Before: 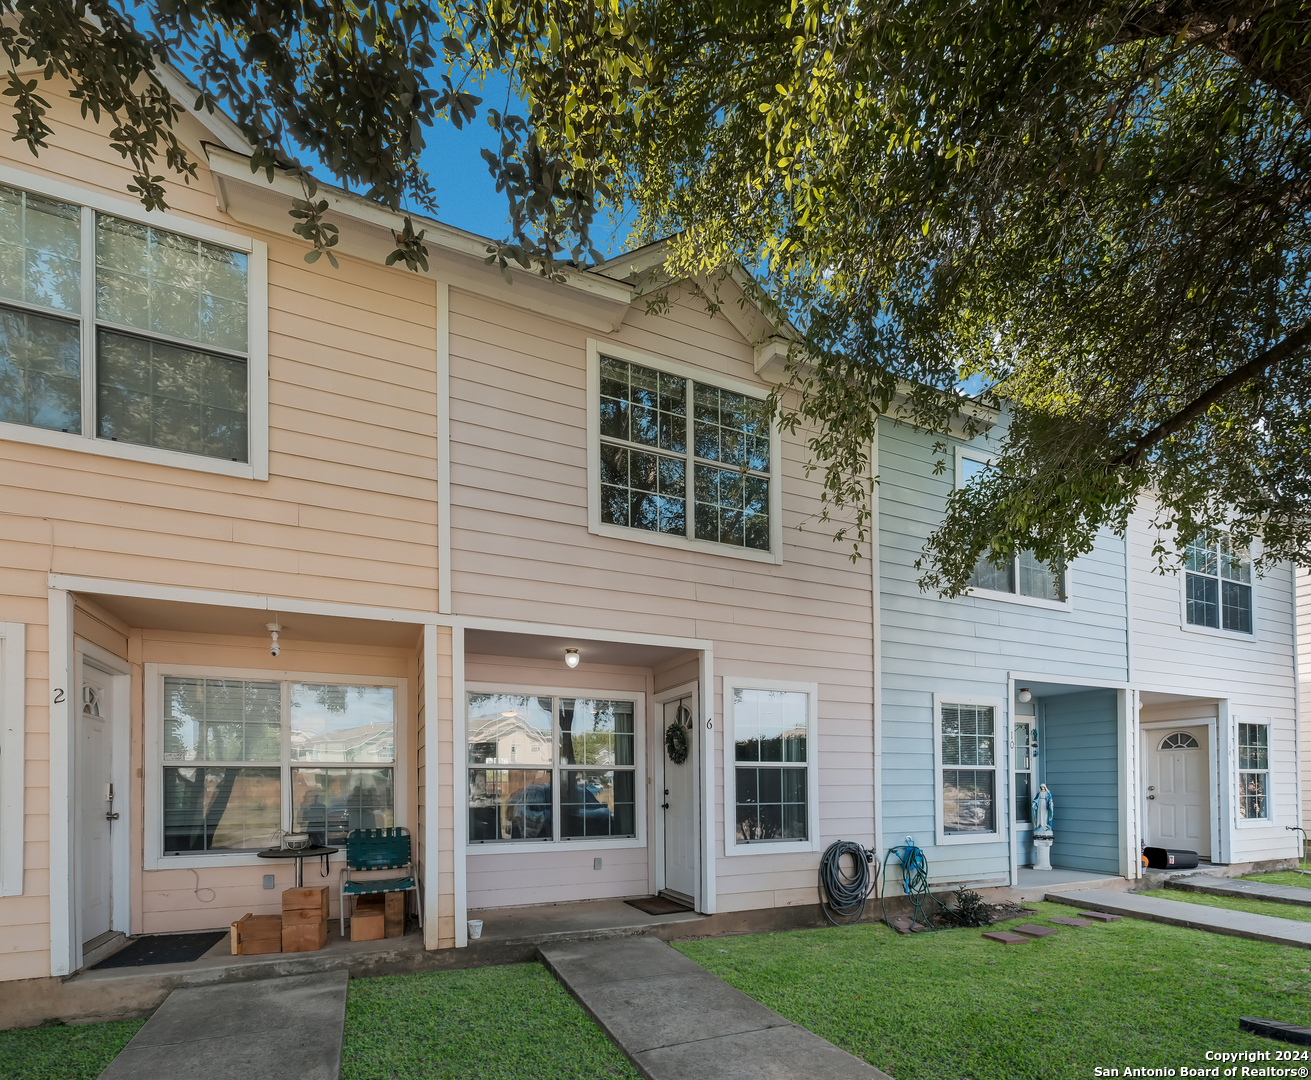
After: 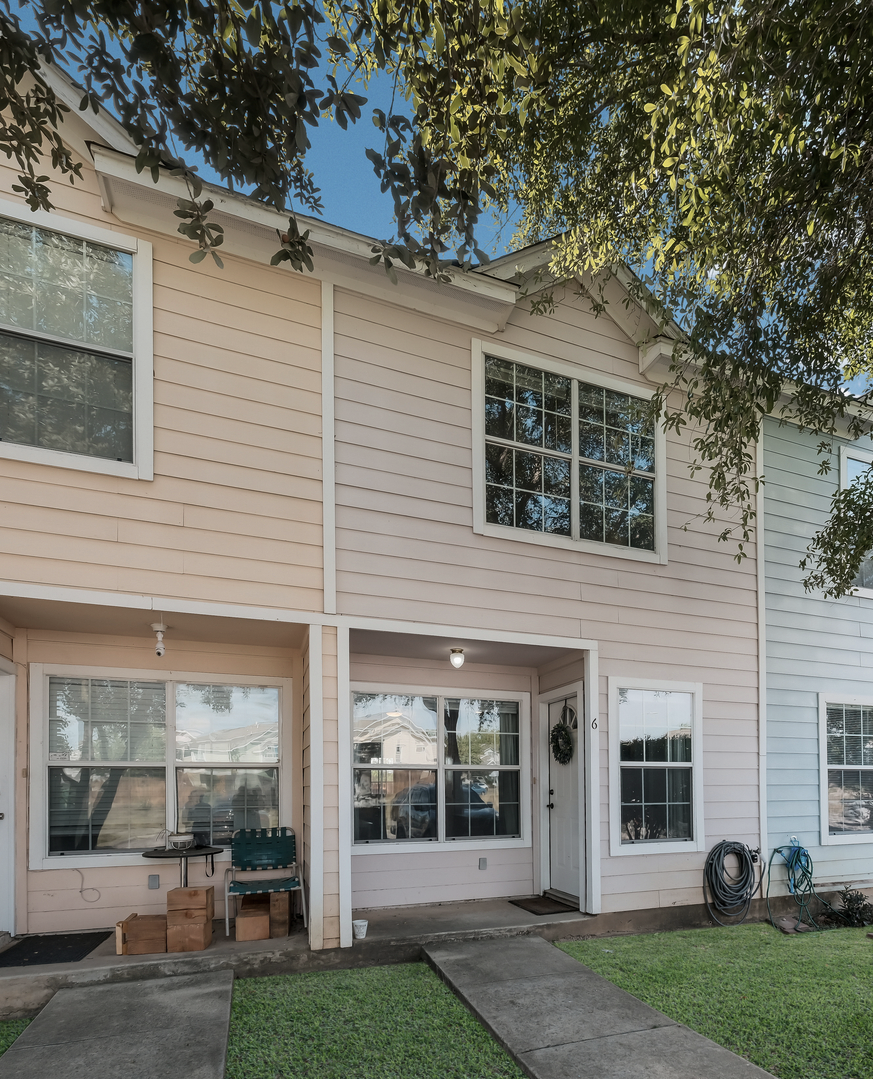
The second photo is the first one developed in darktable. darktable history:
contrast brightness saturation: contrast 0.1, saturation -0.3
crop and rotate: left 8.786%, right 24.548%
